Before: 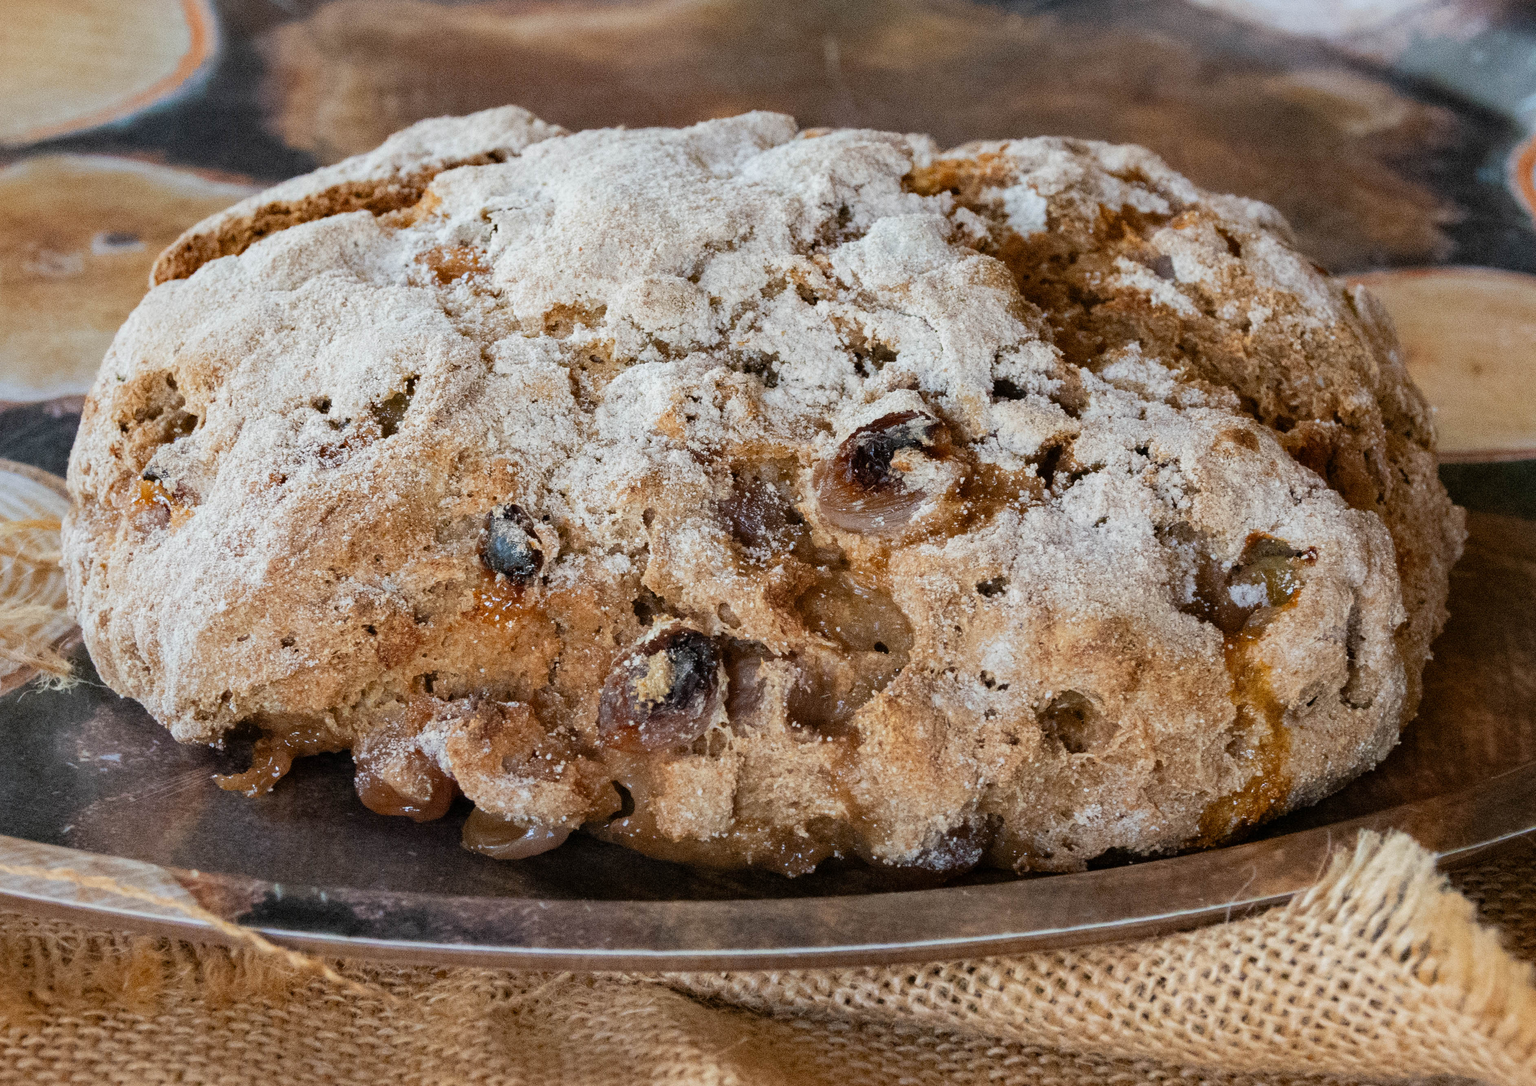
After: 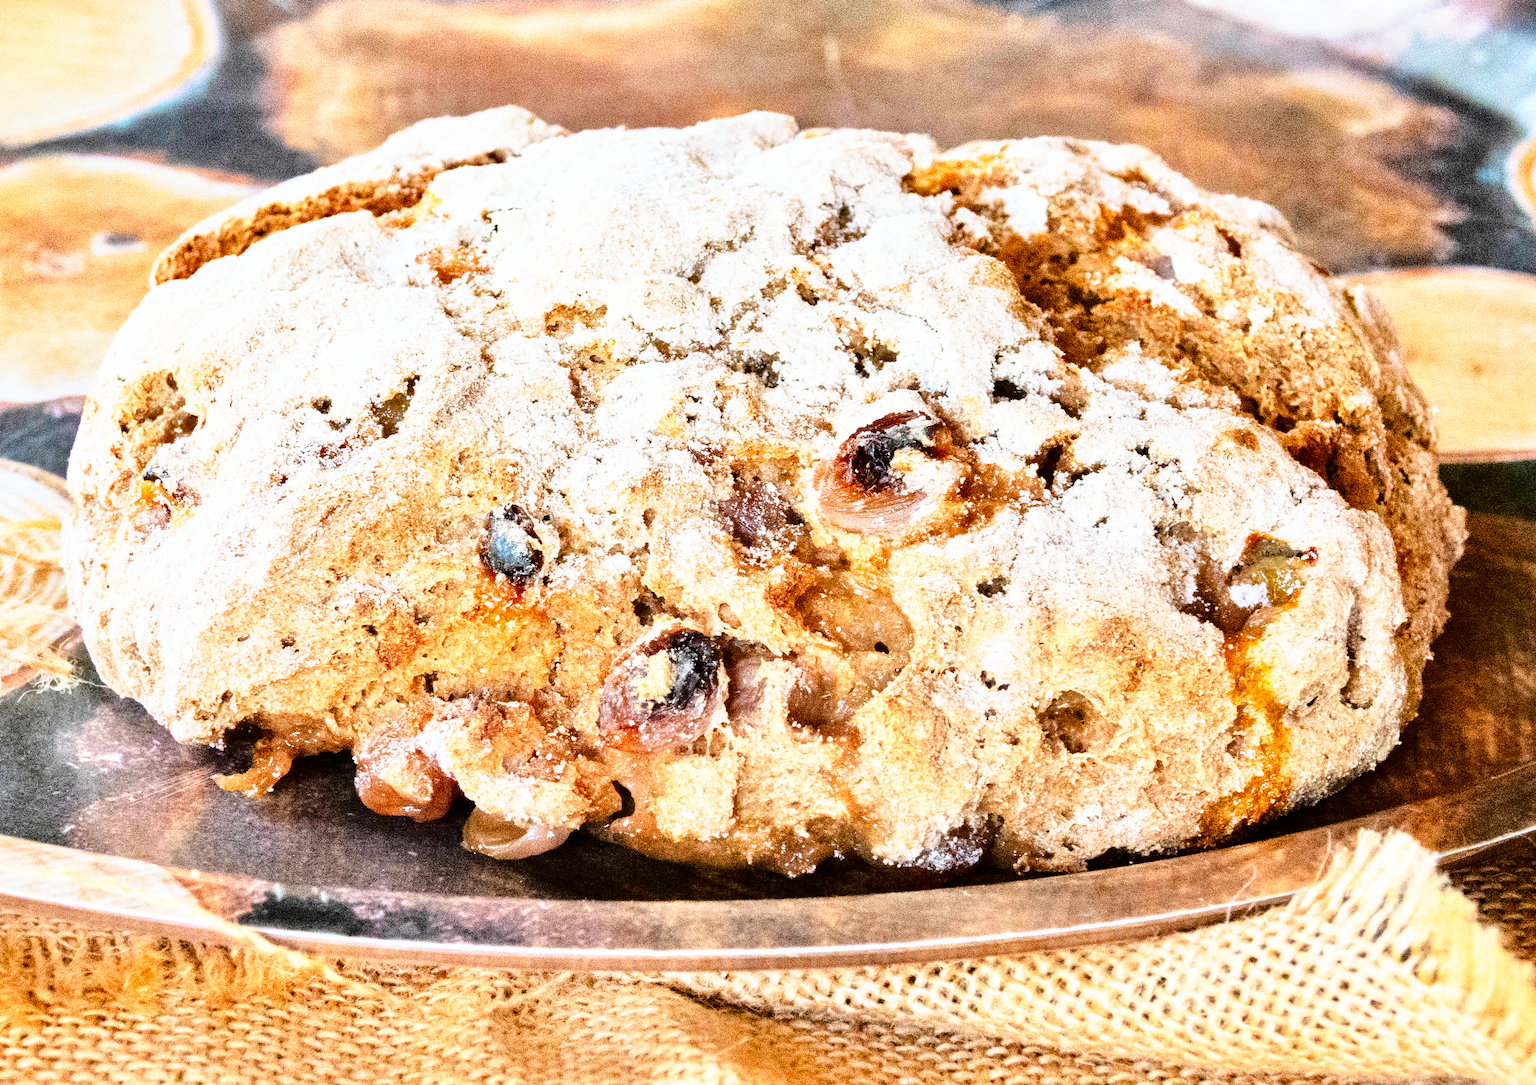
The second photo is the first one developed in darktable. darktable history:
tone equalizer: -7 EV 0.15 EV, -6 EV 0.6 EV, -5 EV 1.15 EV, -4 EV 1.33 EV, -3 EV 1.15 EV, -2 EV 0.6 EV, -1 EV 0.15 EV, mask exposure compensation -0.5 EV
base curve: curves: ch0 [(0, 0) (0.495, 0.917) (1, 1)], preserve colors none
contrast brightness saturation: contrast 0.19, brightness -0.11, saturation 0.21
